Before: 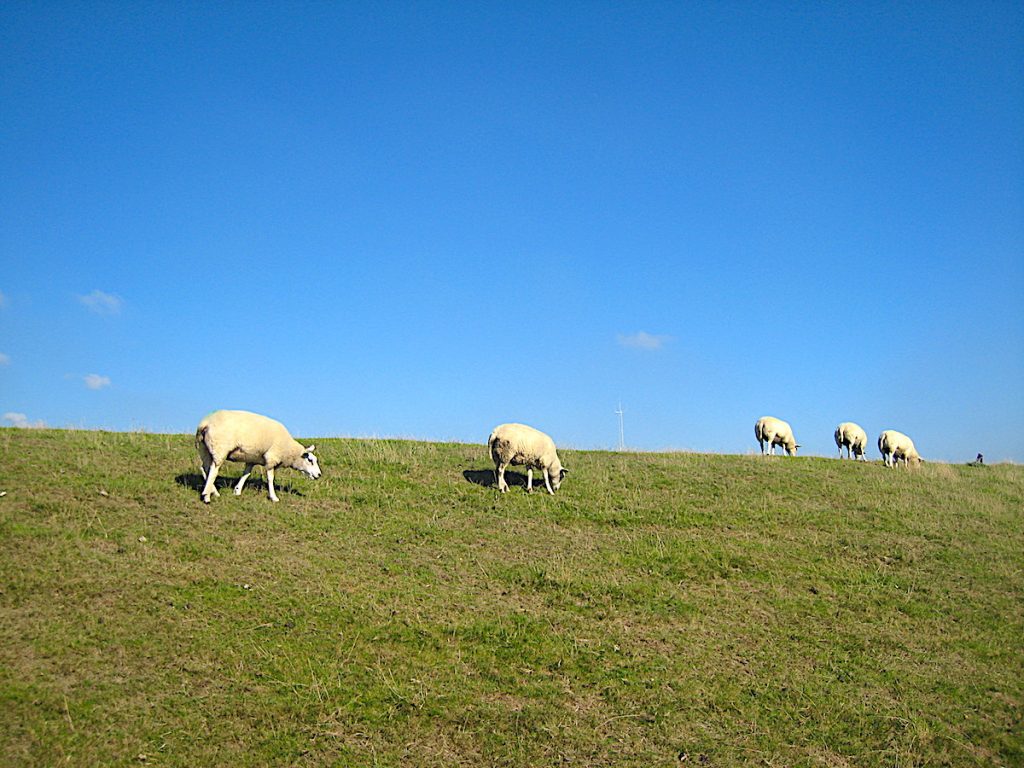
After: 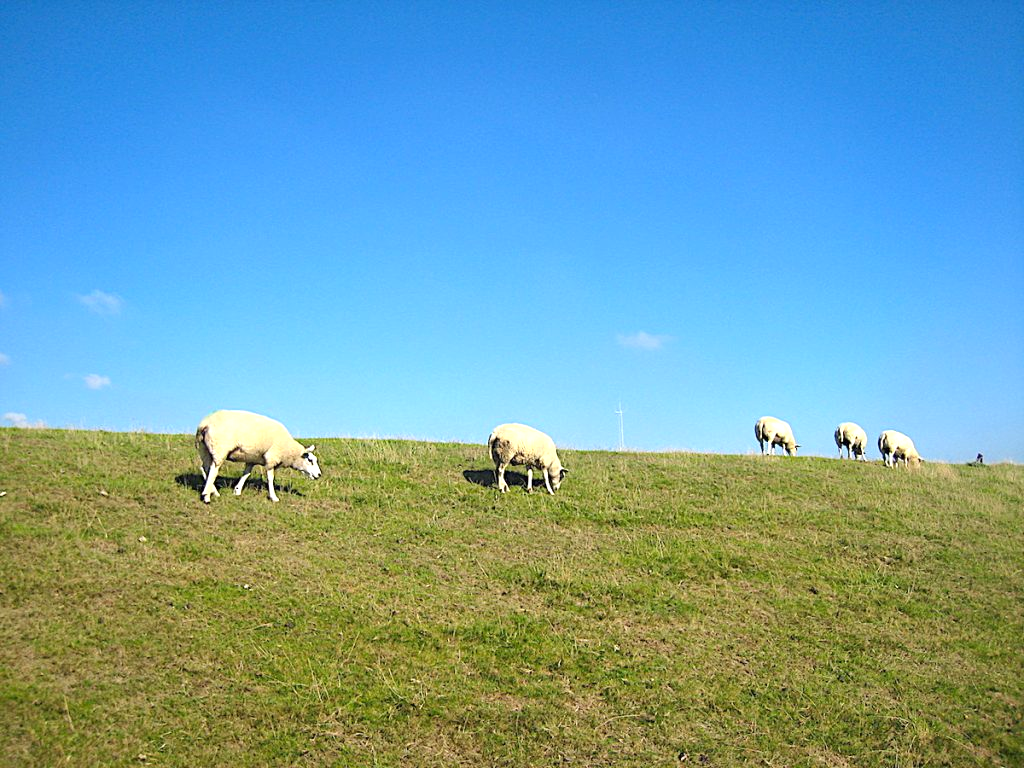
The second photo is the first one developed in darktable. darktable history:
exposure: exposure 0.447 EV, compensate highlight preservation false
